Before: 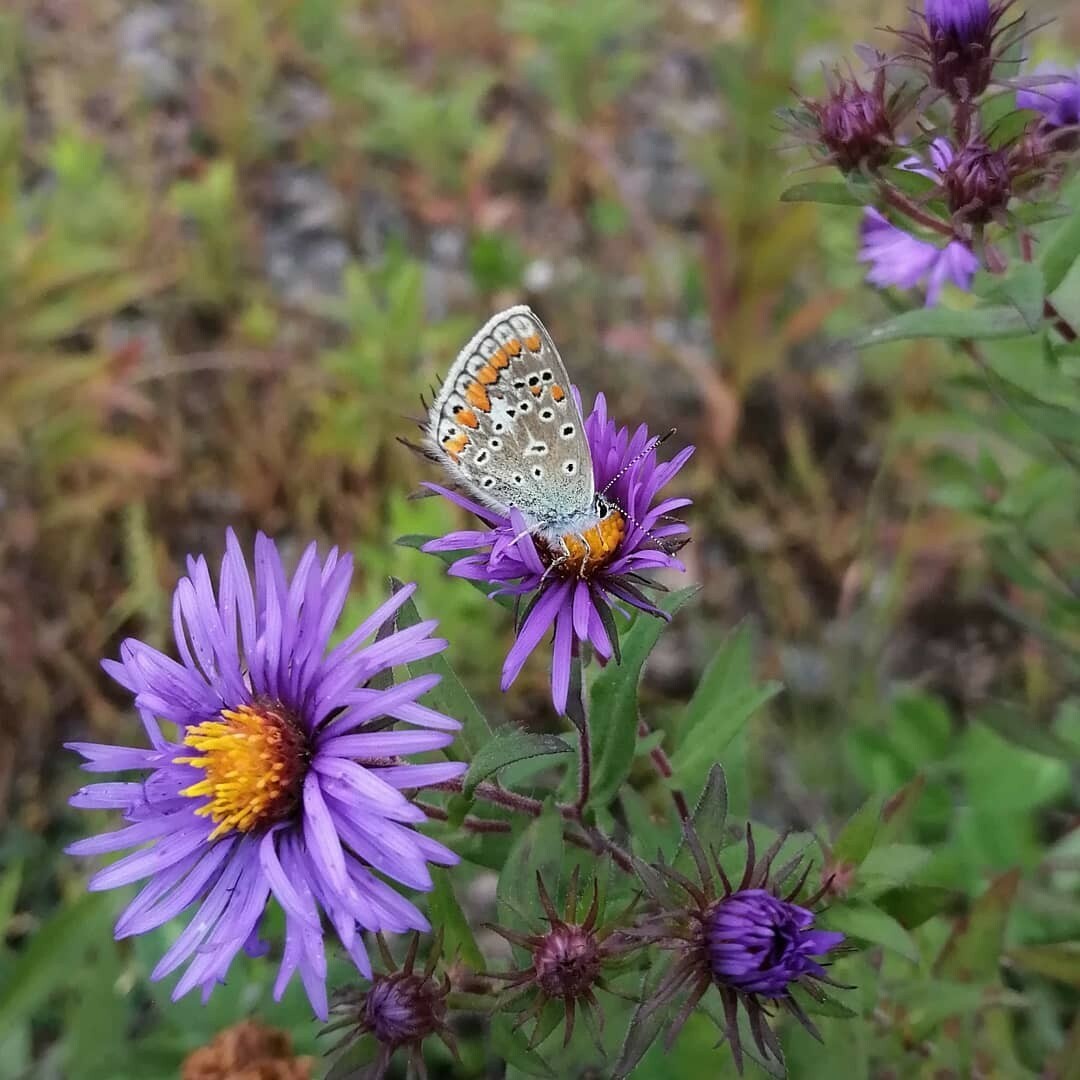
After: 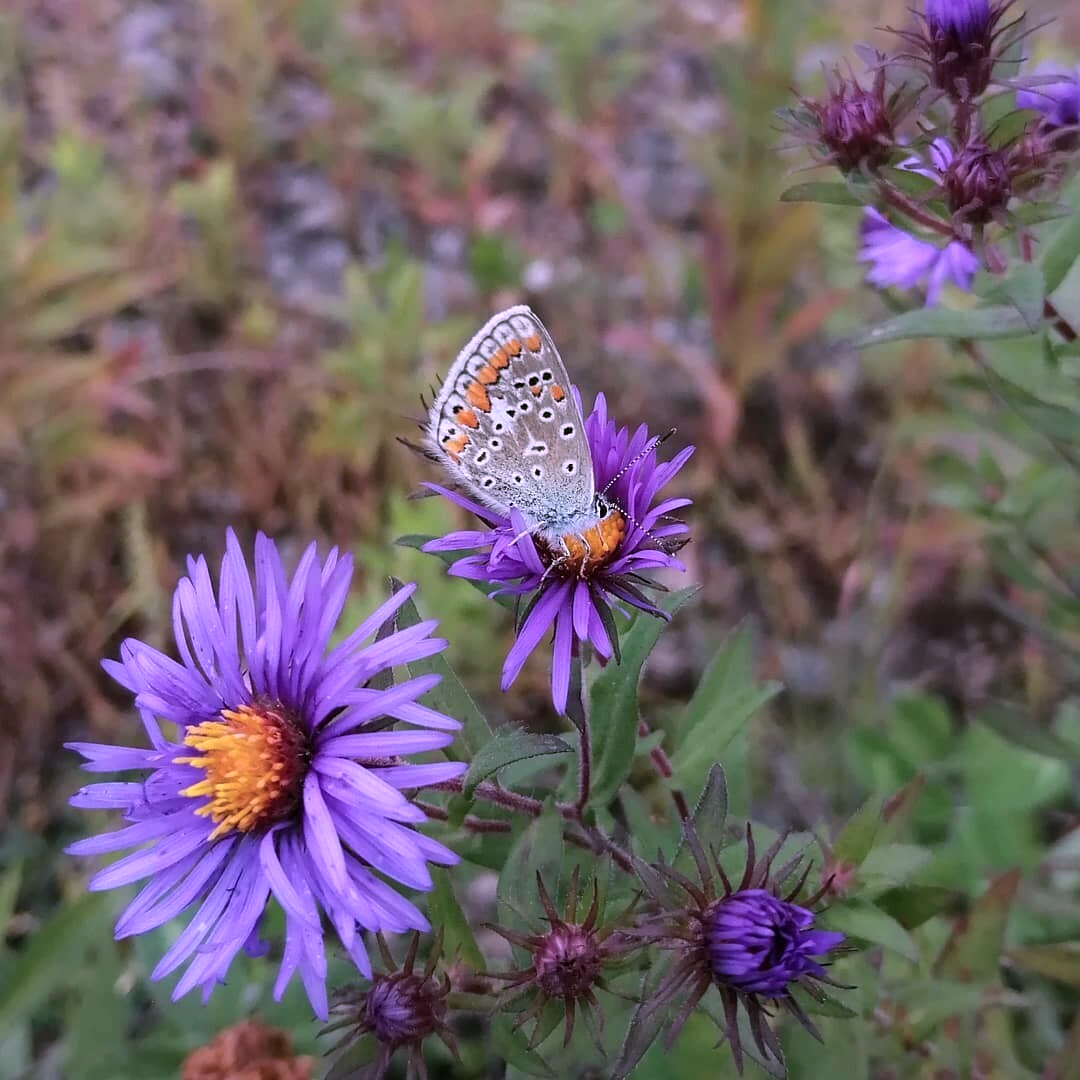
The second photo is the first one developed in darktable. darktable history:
color correction: highlights a* 15.03, highlights b* -25.07
shadows and highlights: radius 331.84, shadows 53.55, highlights -100, compress 94.63%, highlights color adjustment 73.23%, soften with gaussian
